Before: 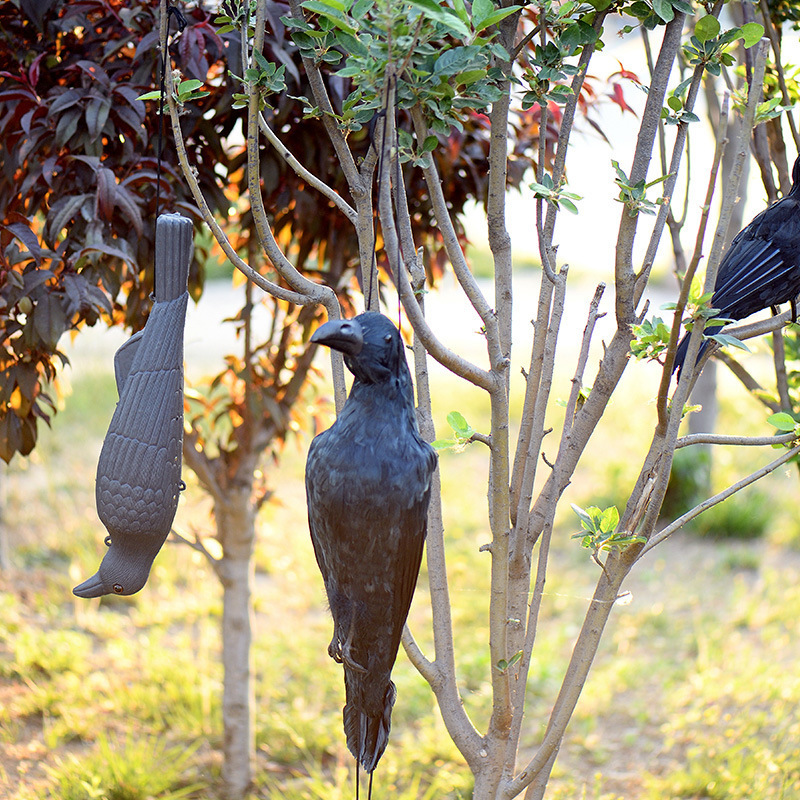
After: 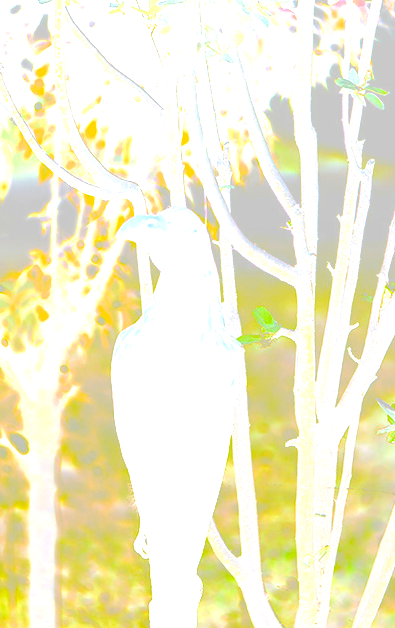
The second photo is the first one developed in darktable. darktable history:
white balance: red 1, blue 1
crop and rotate: angle 0.02°, left 24.353%, top 13.219%, right 26.156%, bottom 8.224%
exposure: black level correction 0, exposure 1.4 EV, compensate highlight preservation false
bloom: size 70%, threshold 25%, strength 70%
